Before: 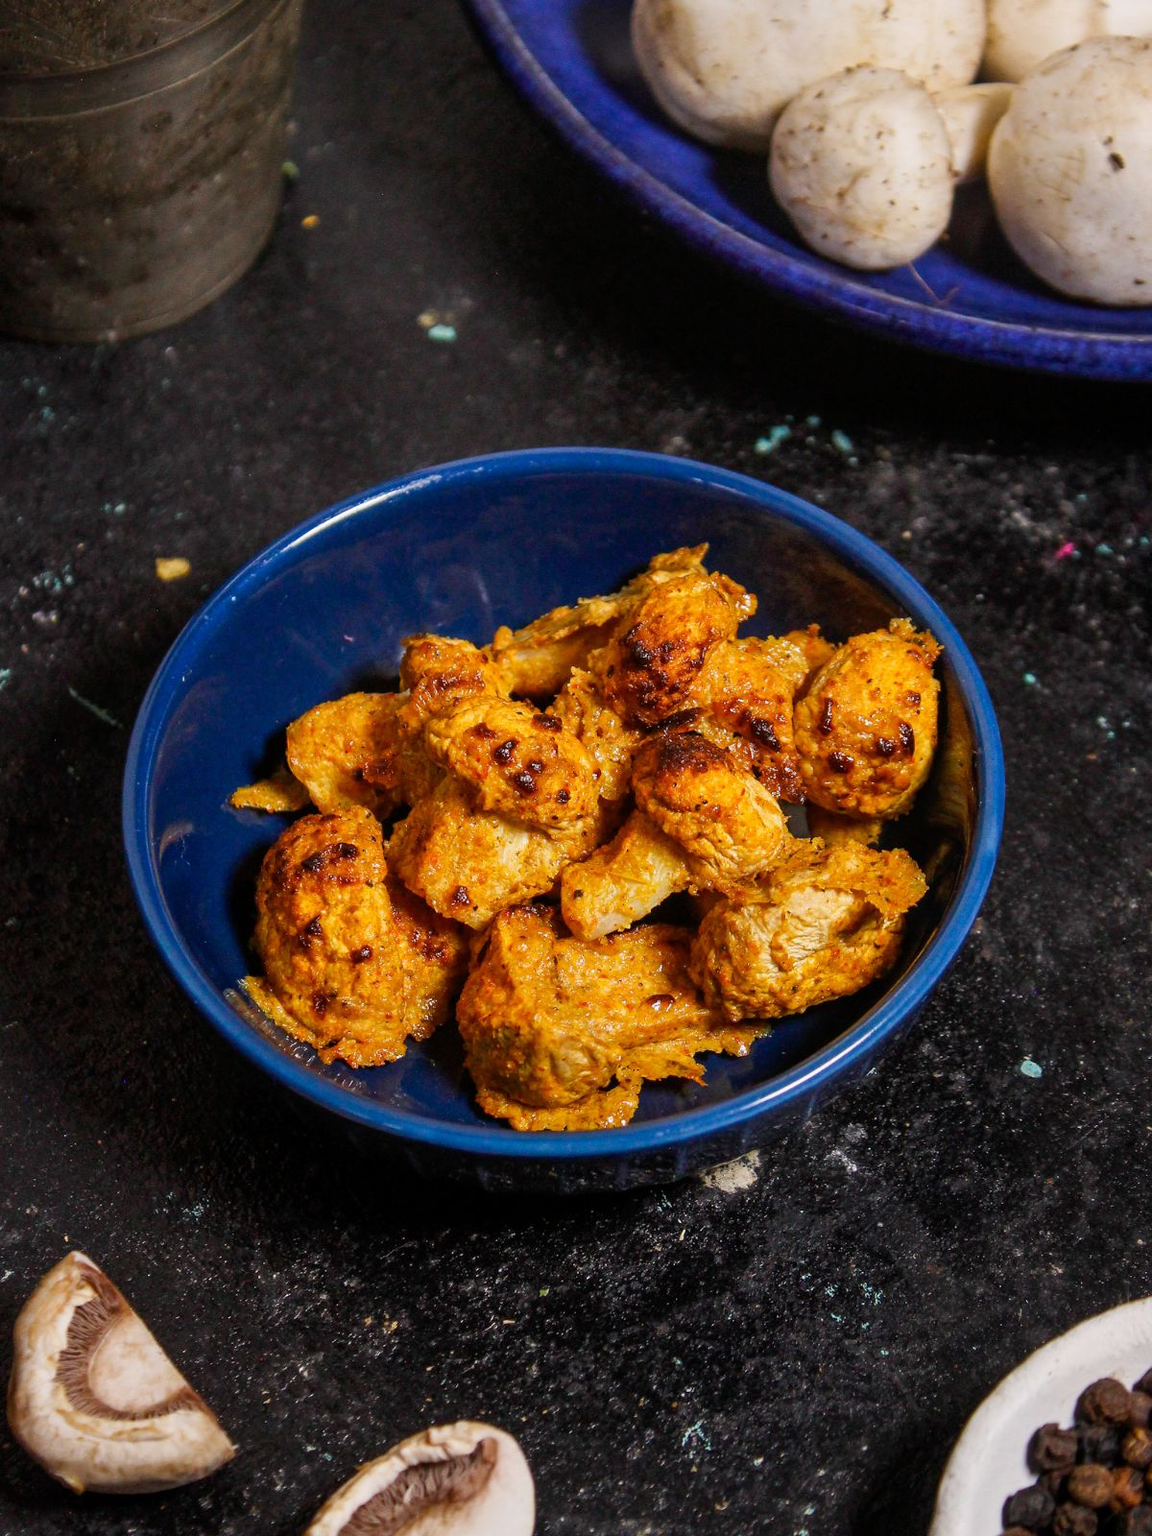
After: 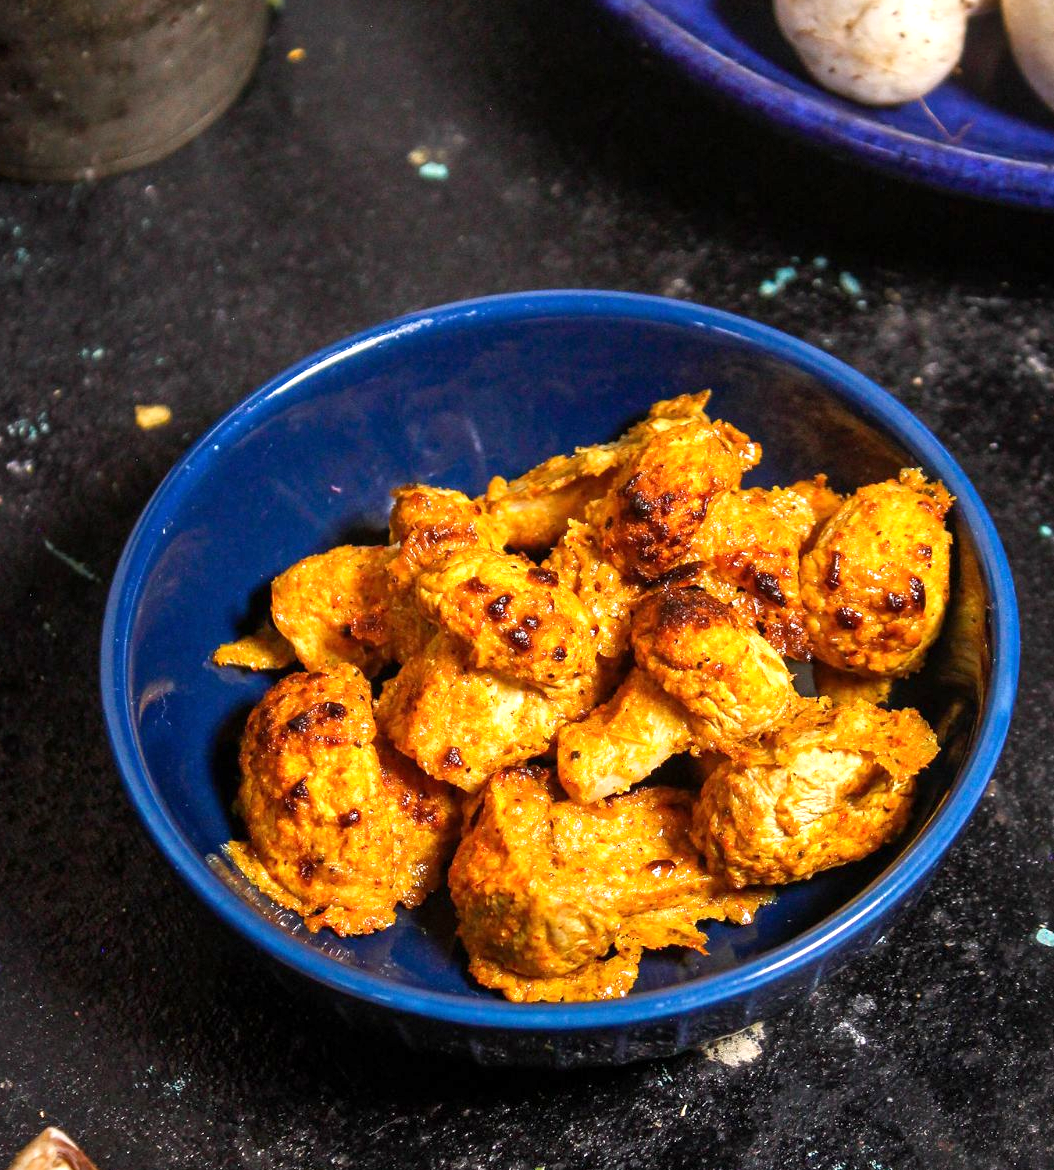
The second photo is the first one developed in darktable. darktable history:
crop and rotate: left 2.323%, top 11.039%, right 9.785%, bottom 15.81%
exposure: exposure 0.776 EV, compensate highlight preservation false
